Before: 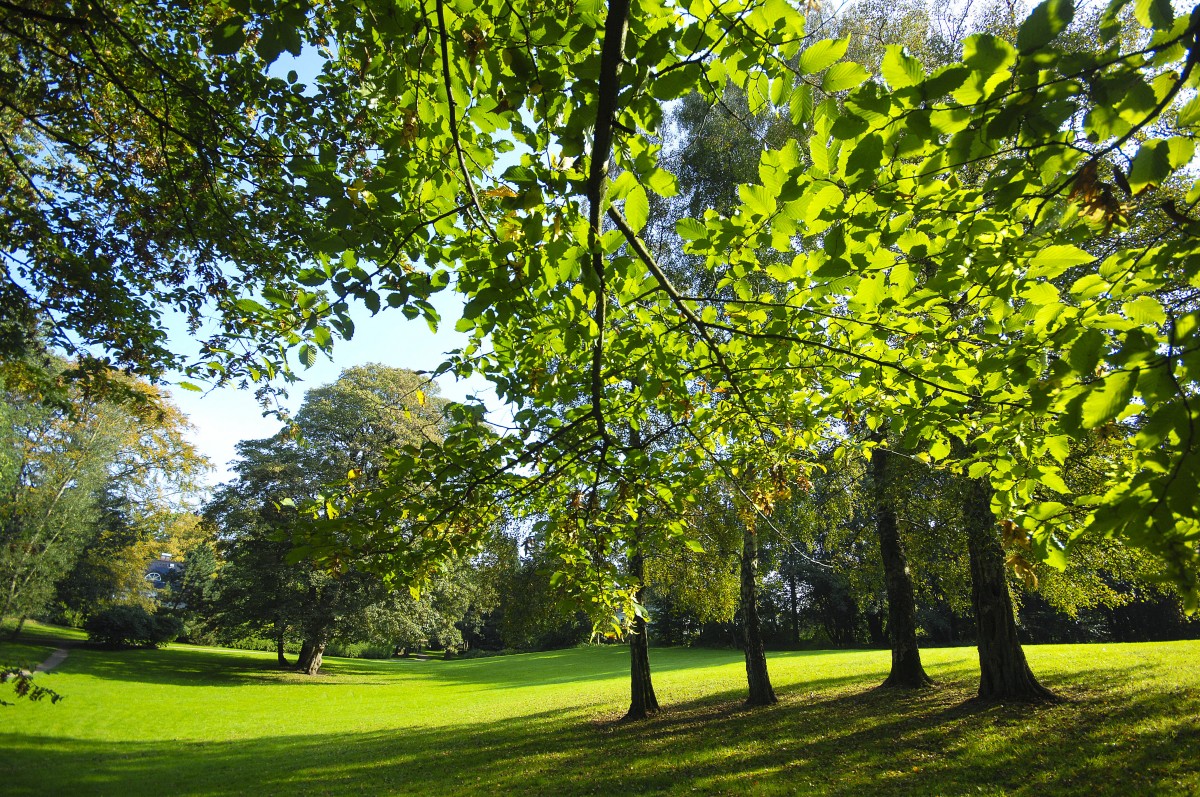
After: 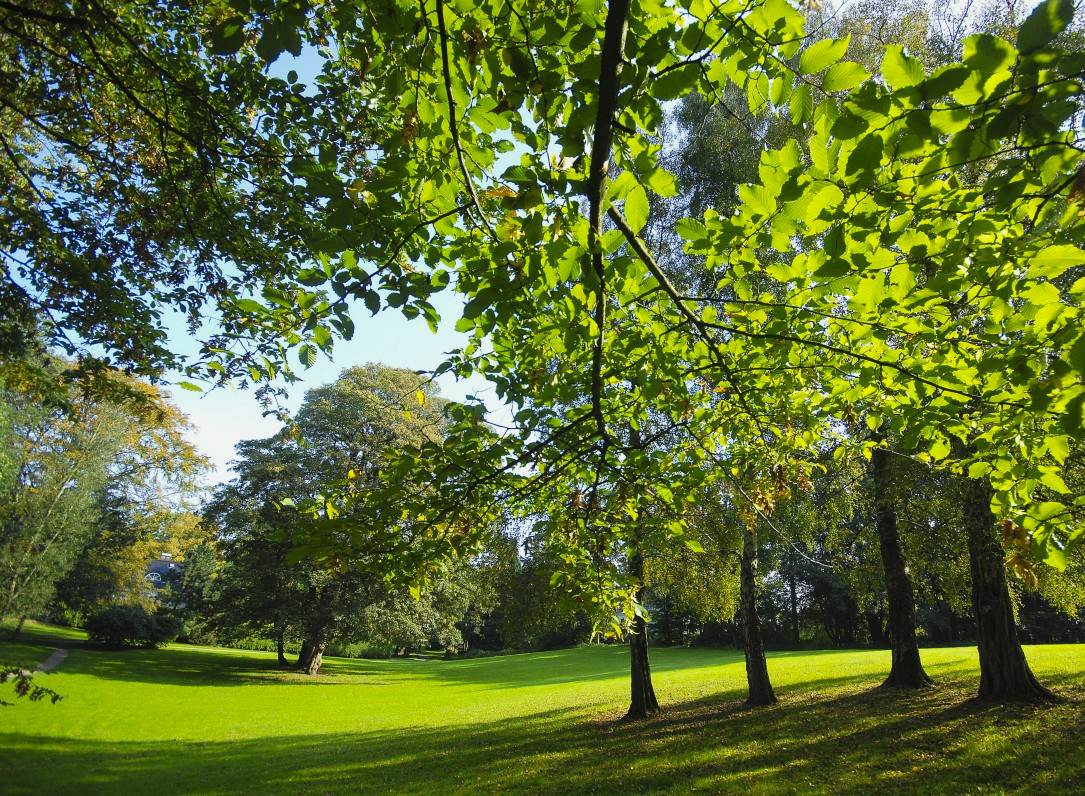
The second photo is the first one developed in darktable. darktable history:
crop: right 9.509%, bottom 0.031%
shadows and highlights: shadows 25, white point adjustment -3, highlights -30
